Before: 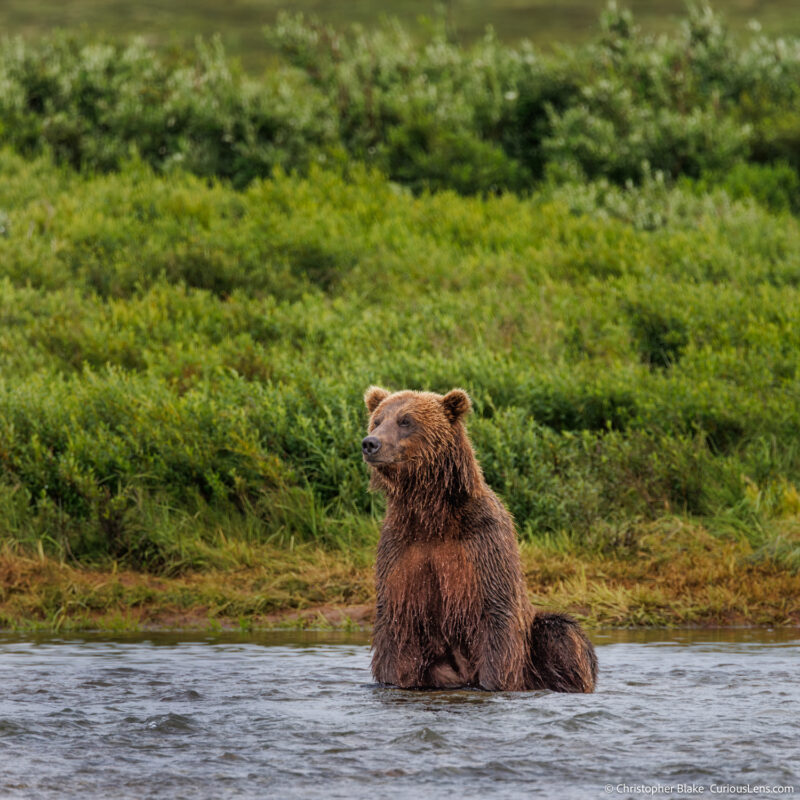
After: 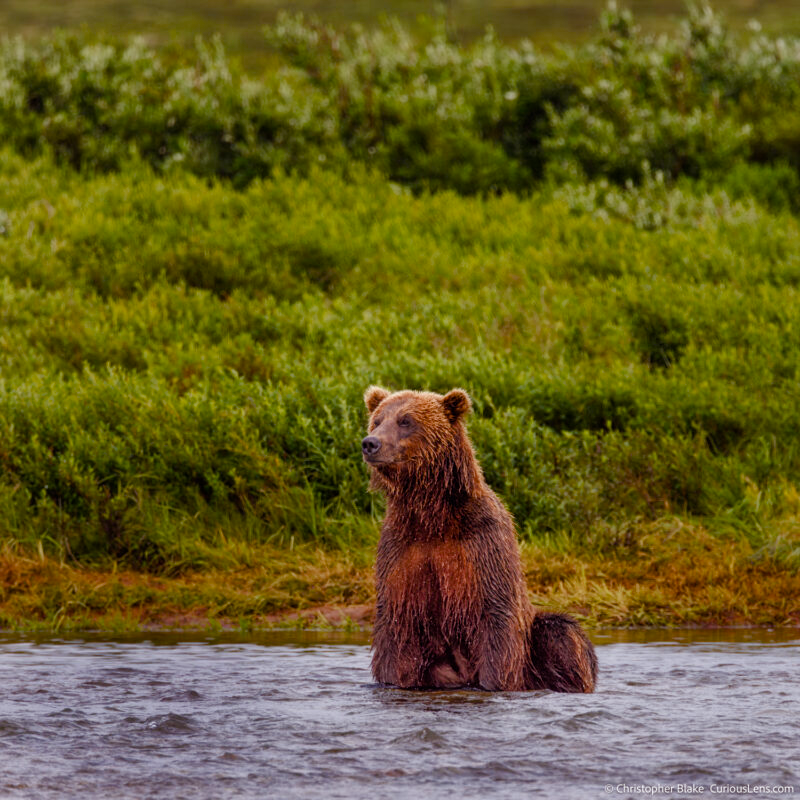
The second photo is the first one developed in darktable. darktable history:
color balance rgb: shadows lift › chroma 1.011%, shadows lift › hue 241.12°, power › luminance -7.995%, power › chroma 1.351%, power › hue 330.43°, perceptual saturation grading › global saturation 20%, perceptual saturation grading › highlights -25.839%, perceptual saturation grading › shadows 49.982%
